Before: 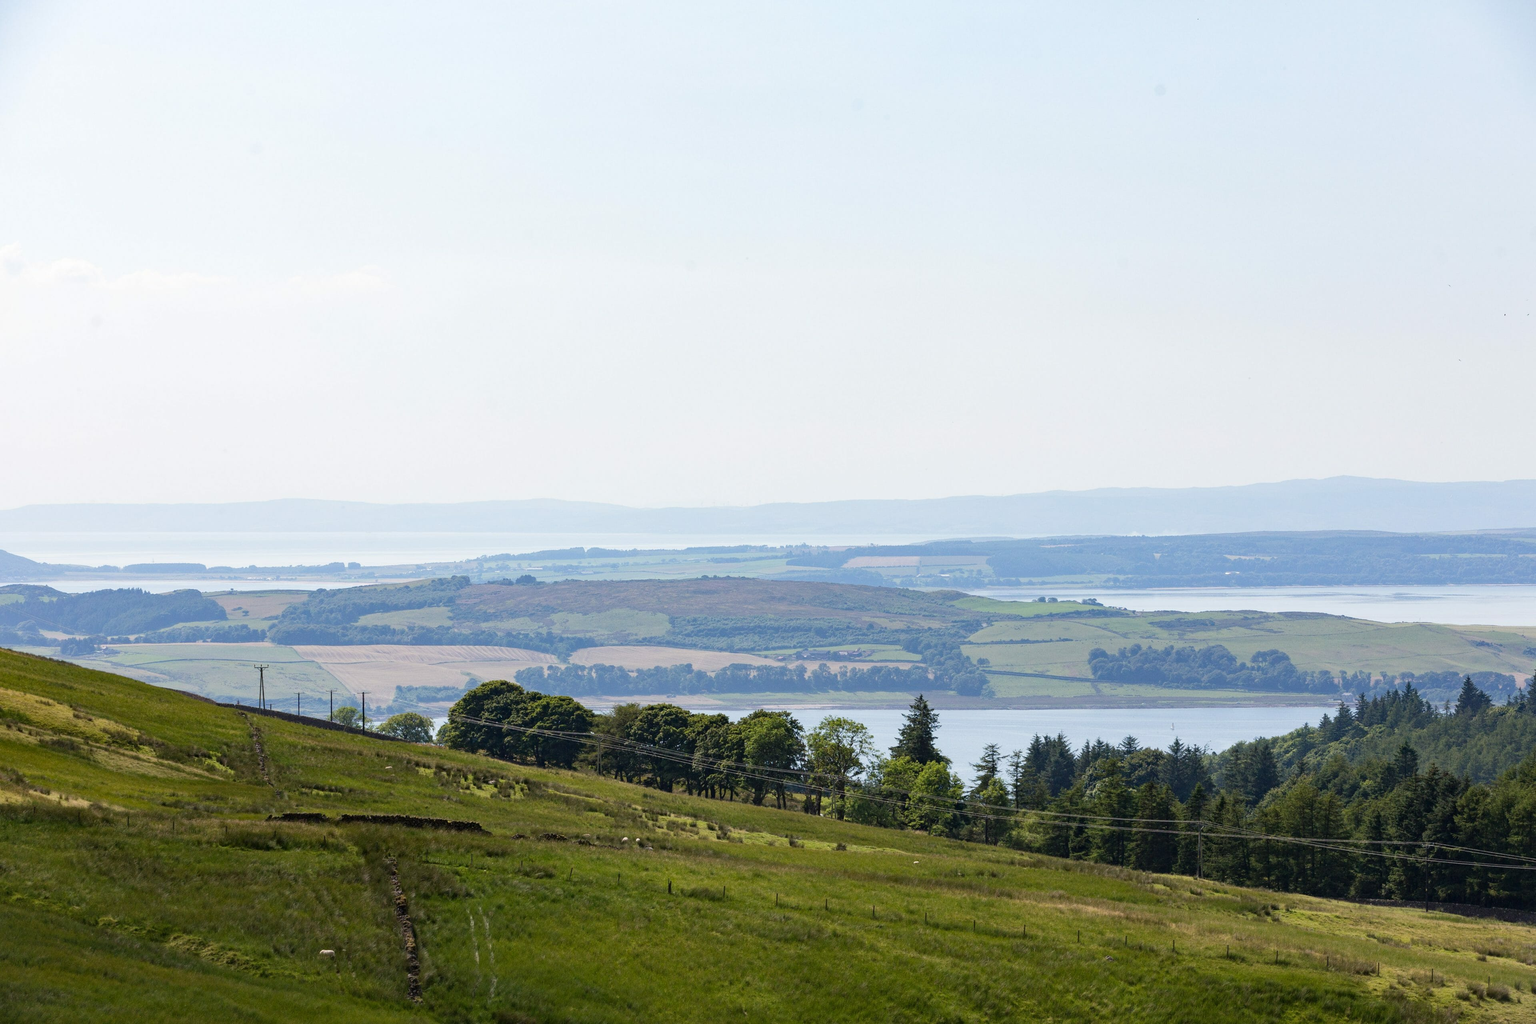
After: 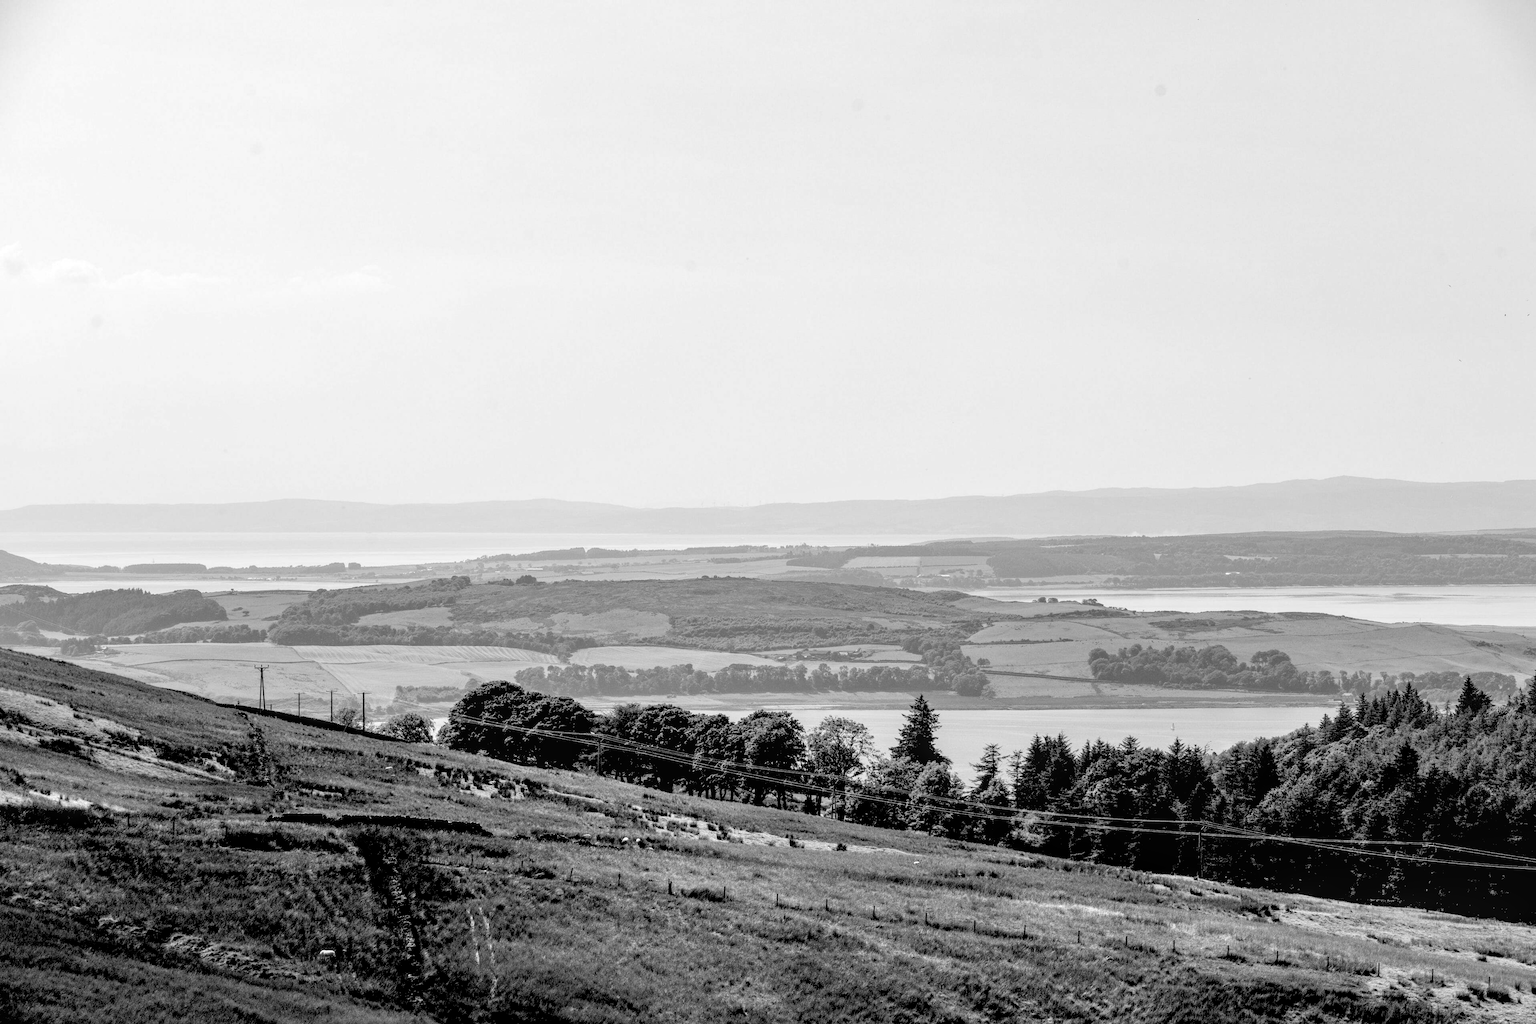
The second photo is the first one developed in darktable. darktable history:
tone equalizer: -7 EV 0.15 EV, -6 EV 0.6 EV, -5 EV 1.15 EV, -4 EV 1.33 EV, -3 EV 1.15 EV, -2 EV 0.6 EV, -1 EV 0.15 EV, mask exposure compensation -0.5 EV
white balance: red 0.984, blue 1.059
local contrast: on, module defaults
exposure: black level correction 0.047, exposure 0.013 EV, compensate highlight preservation false
monochrome: on, module defaults
shadows and highlights: radius 125.46, shadows 21.19, highlights -21.19, low approximation 0.01
base curve: curves: ch0 [(0, 0) (0.472, 0.508) (1, 1)]
